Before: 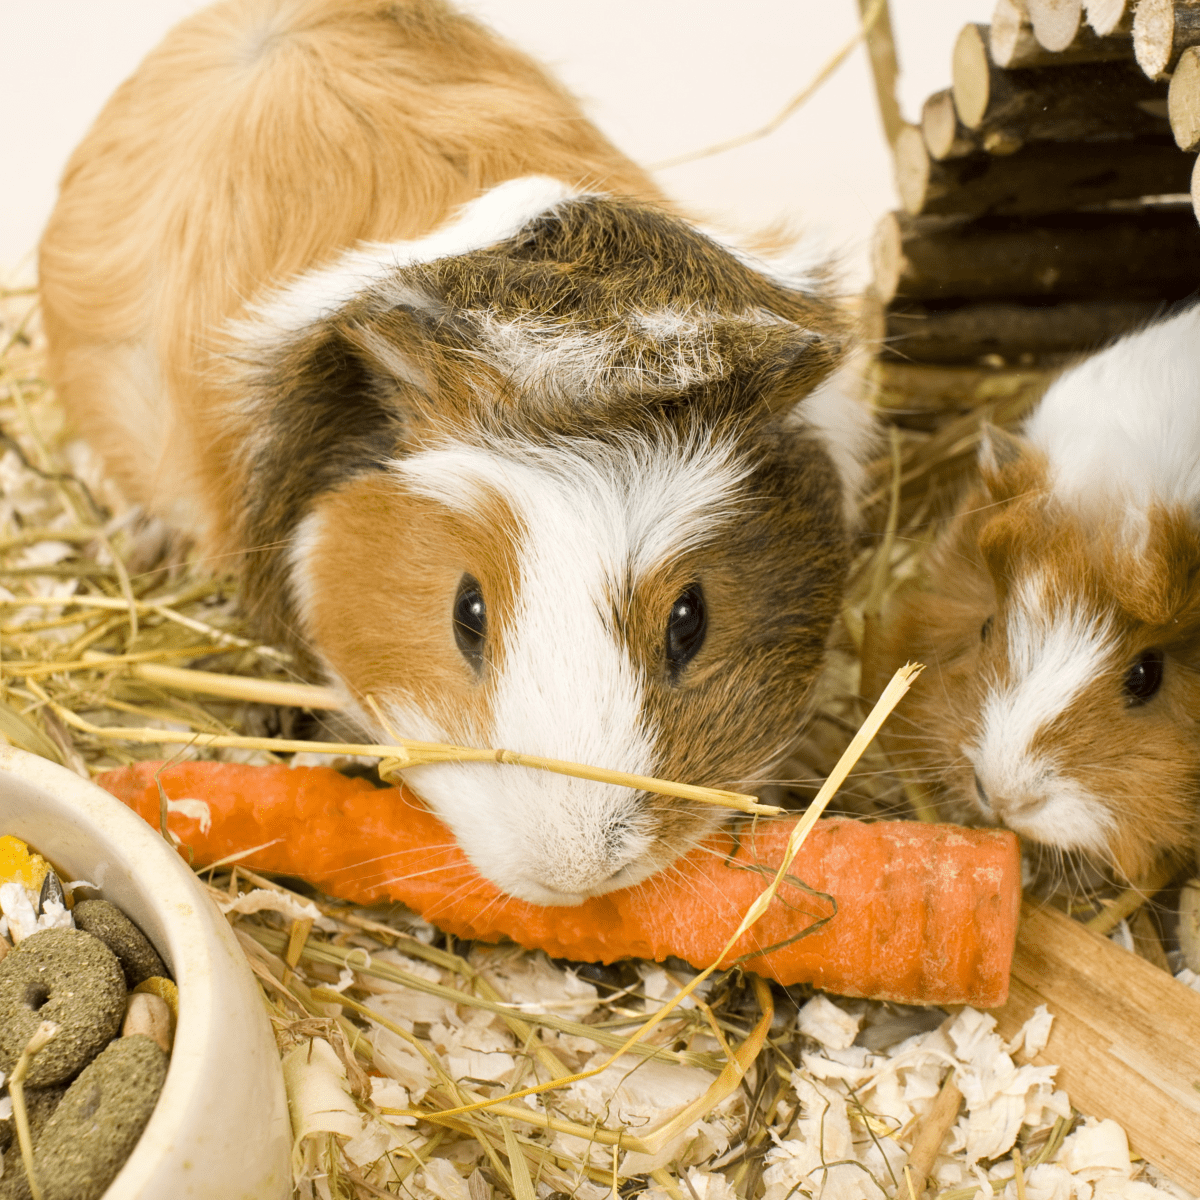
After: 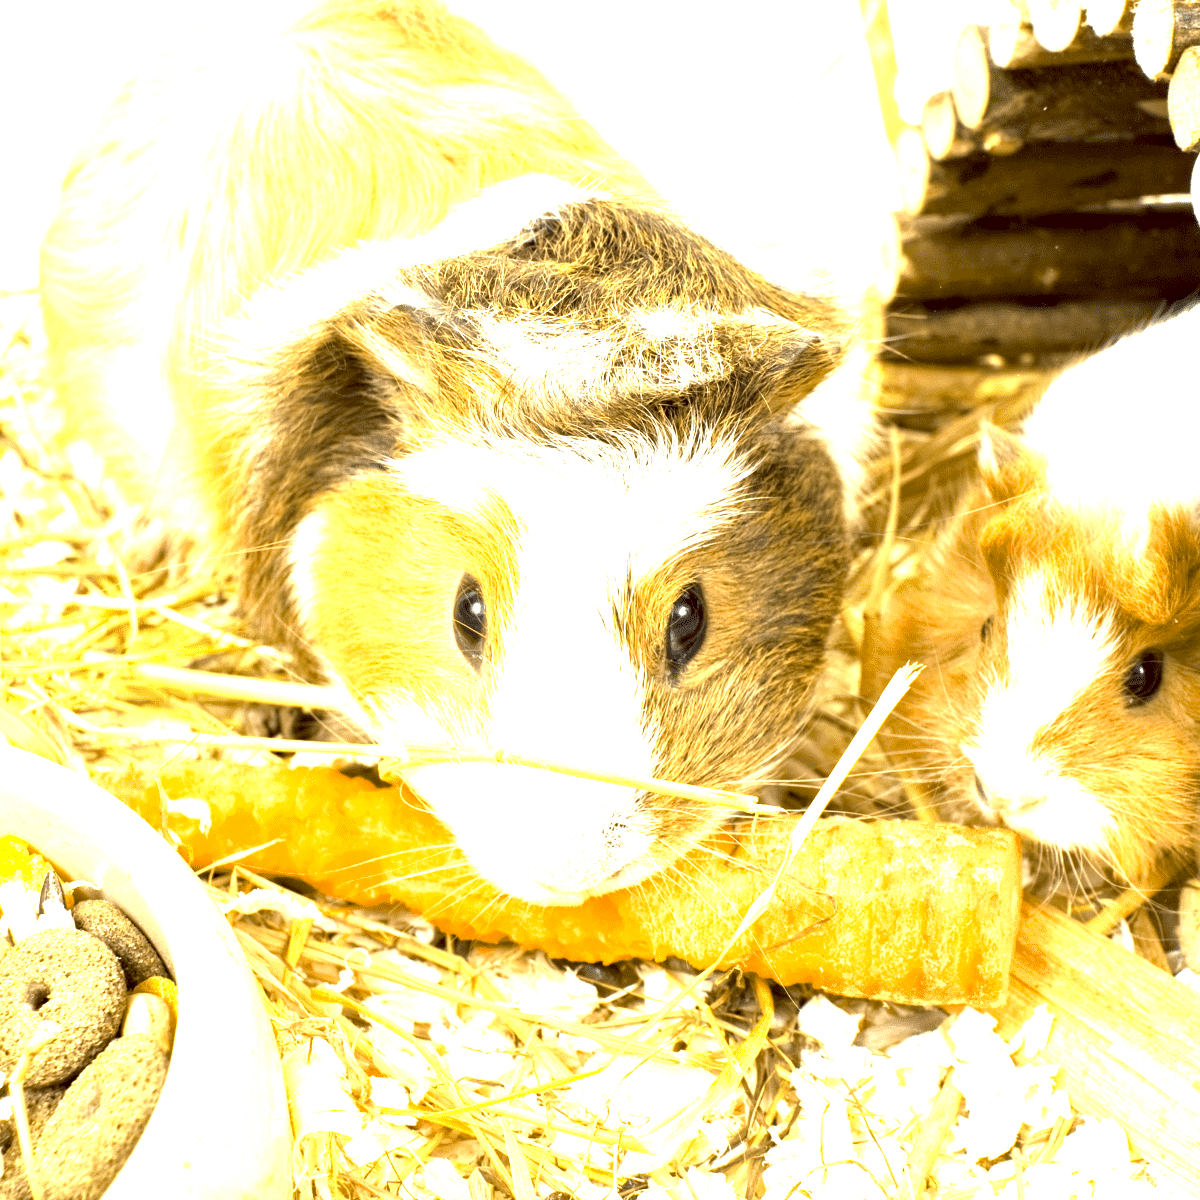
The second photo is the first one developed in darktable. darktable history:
exposure: black level correction 0.002, exposure 1.988 EV, compensate exposure bias true, compensate highlight preservation false
haze removal: compatibility mode true, adaptive false
